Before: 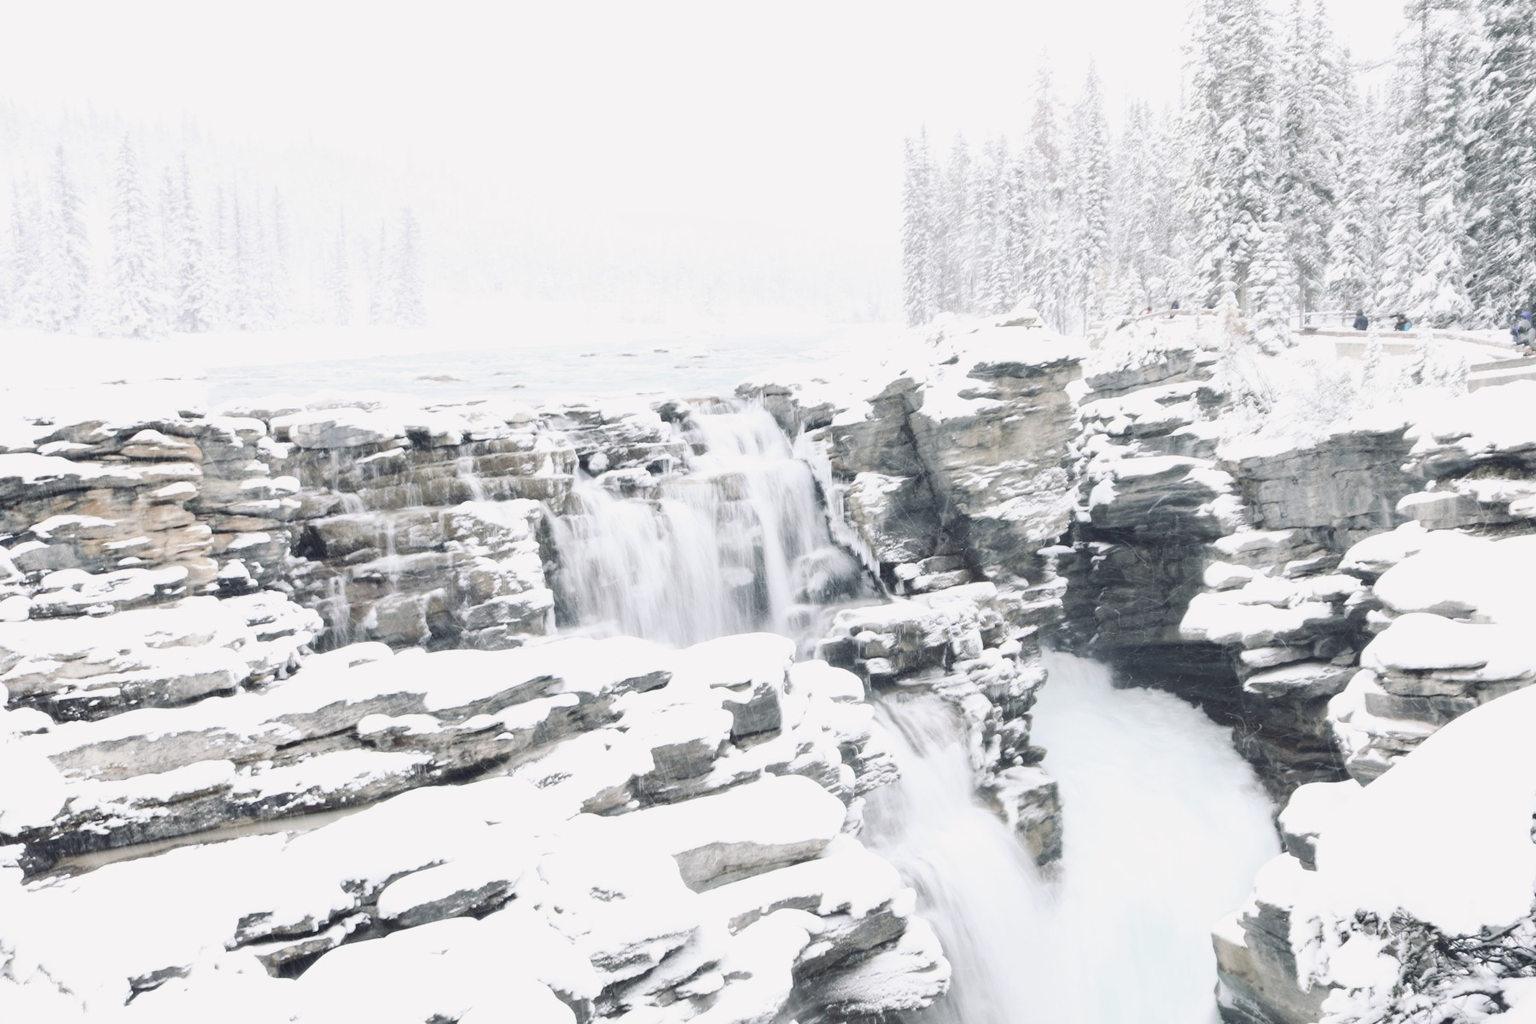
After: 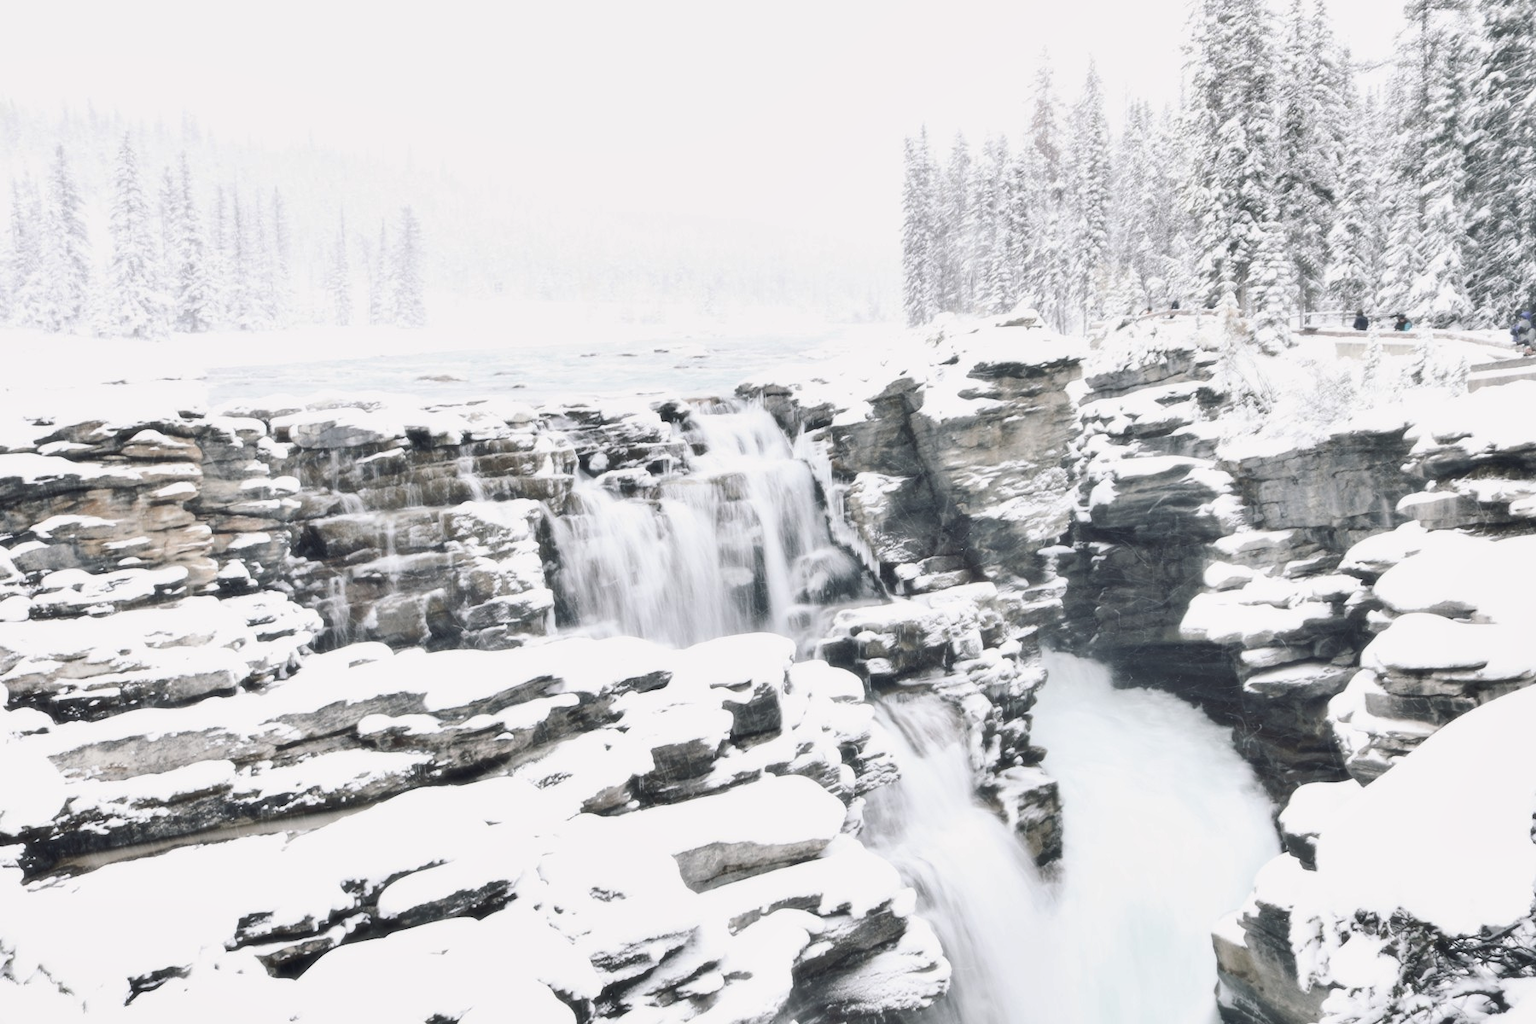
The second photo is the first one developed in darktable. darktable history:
soften: size 10%, saturation 50%, brightness 0.2 EV, mix 10%
shadows and highlights: white point adjustment 1, soften with gaussian
